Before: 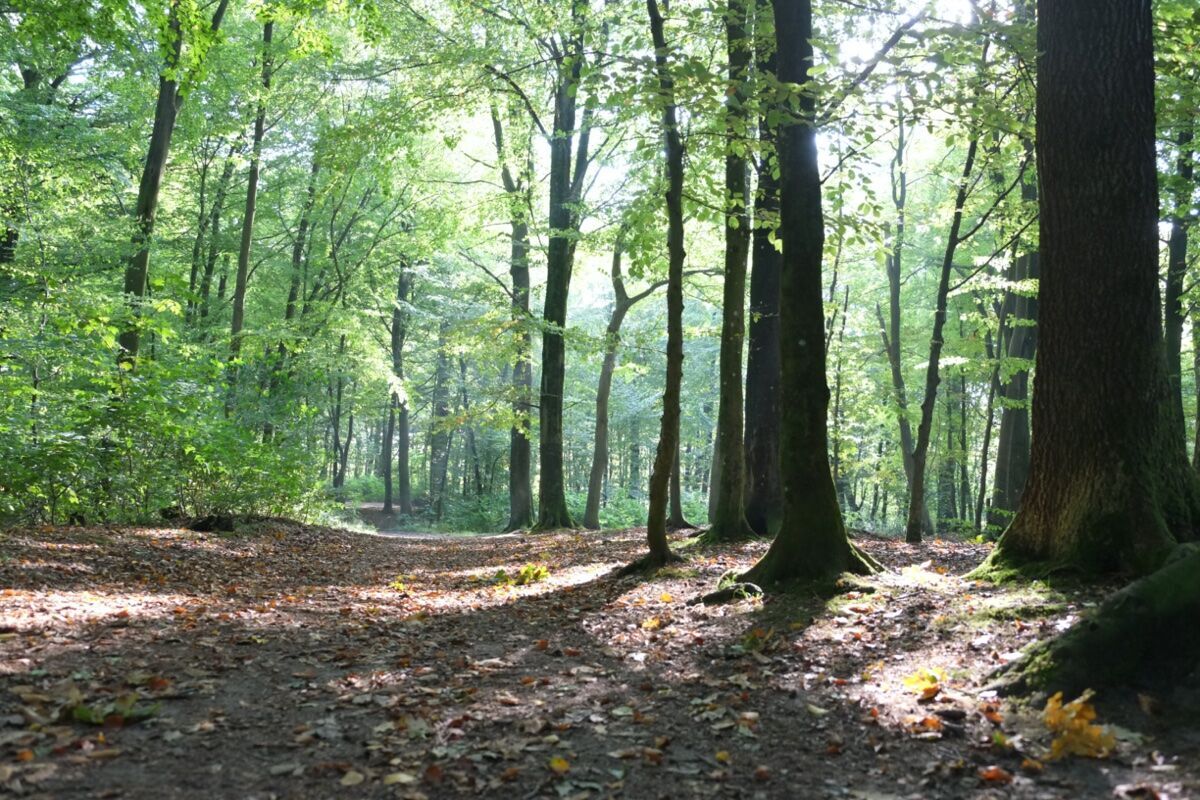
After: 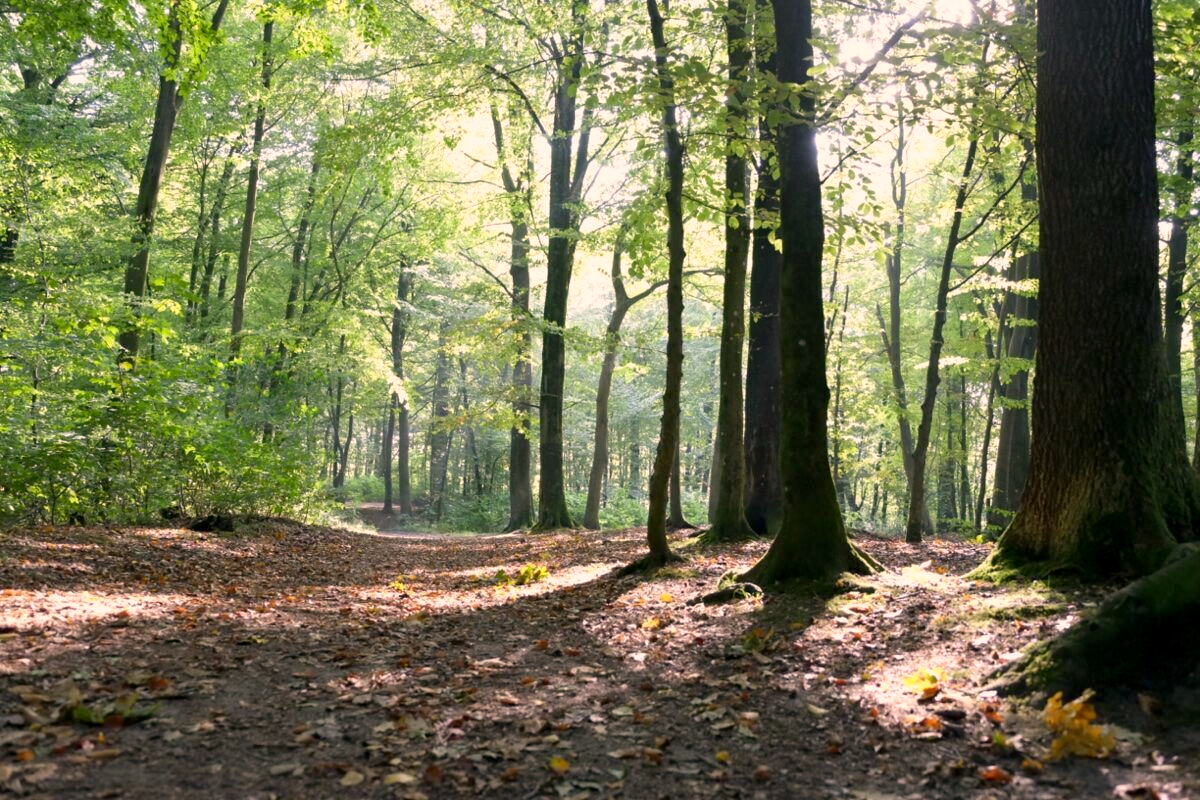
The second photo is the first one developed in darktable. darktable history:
exposure: black level correction 0.005, exposure 0.015 EV, compensate highlight preservation false
color correction: highlights a* 12.02, highlights b* 11.71
